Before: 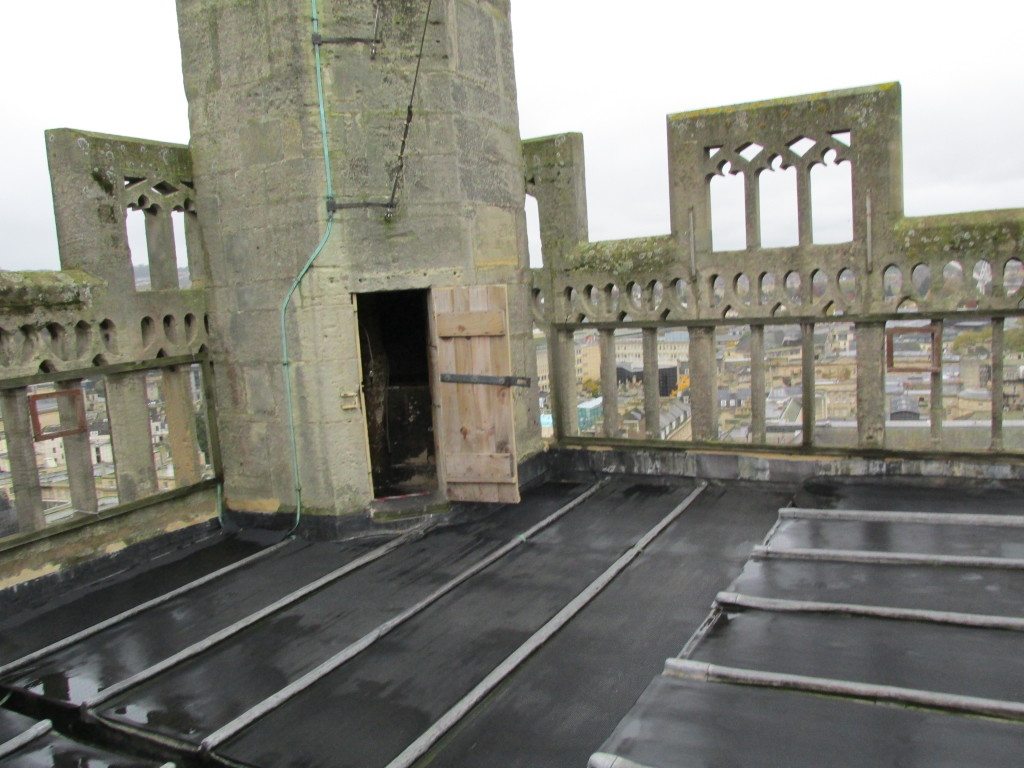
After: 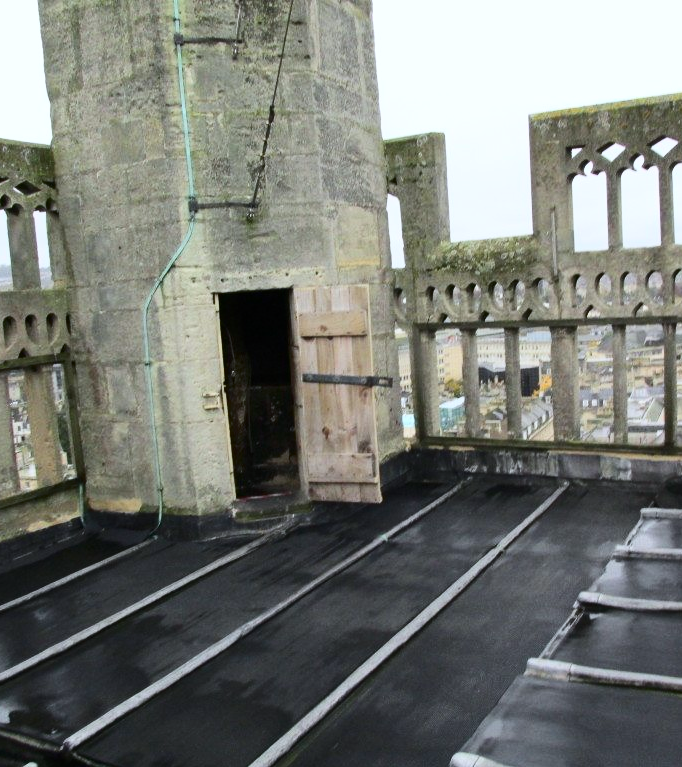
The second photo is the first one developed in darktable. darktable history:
white balance: red 0.967, blue 1.049
crop and rotate: left 13.537%, right 19.796%
contrast brightness saturation: contrast 0.28
